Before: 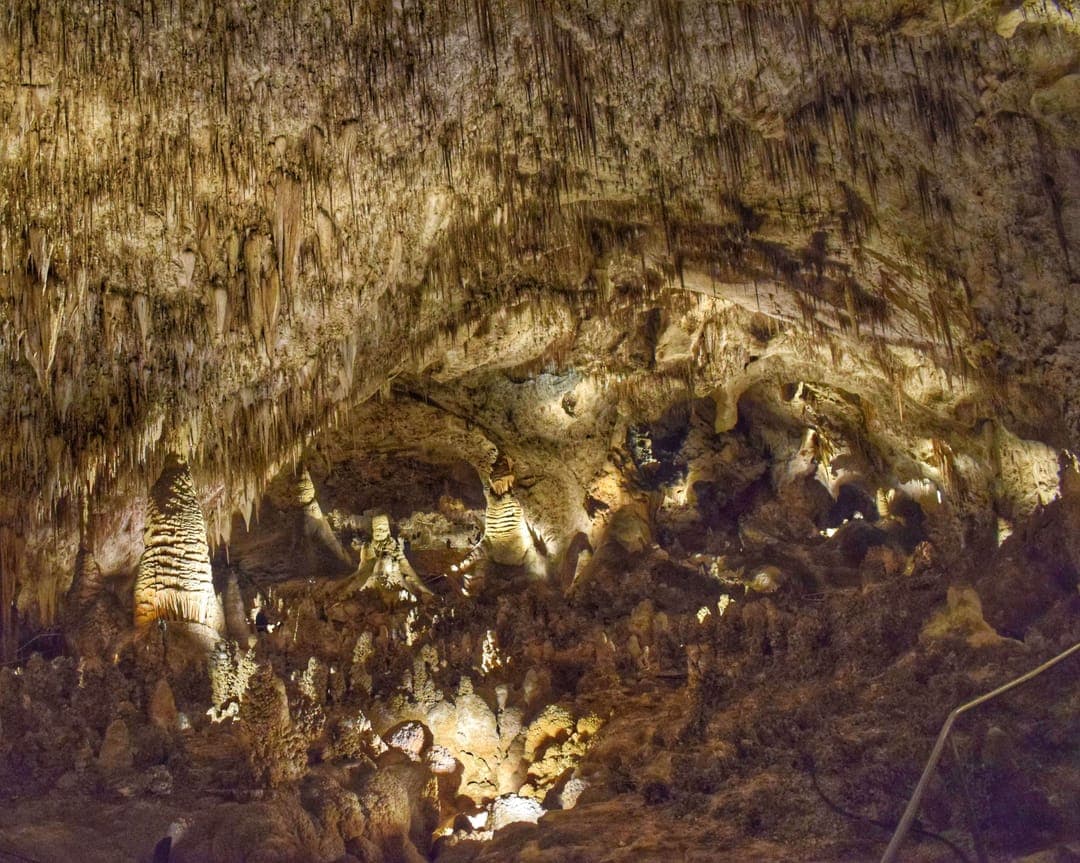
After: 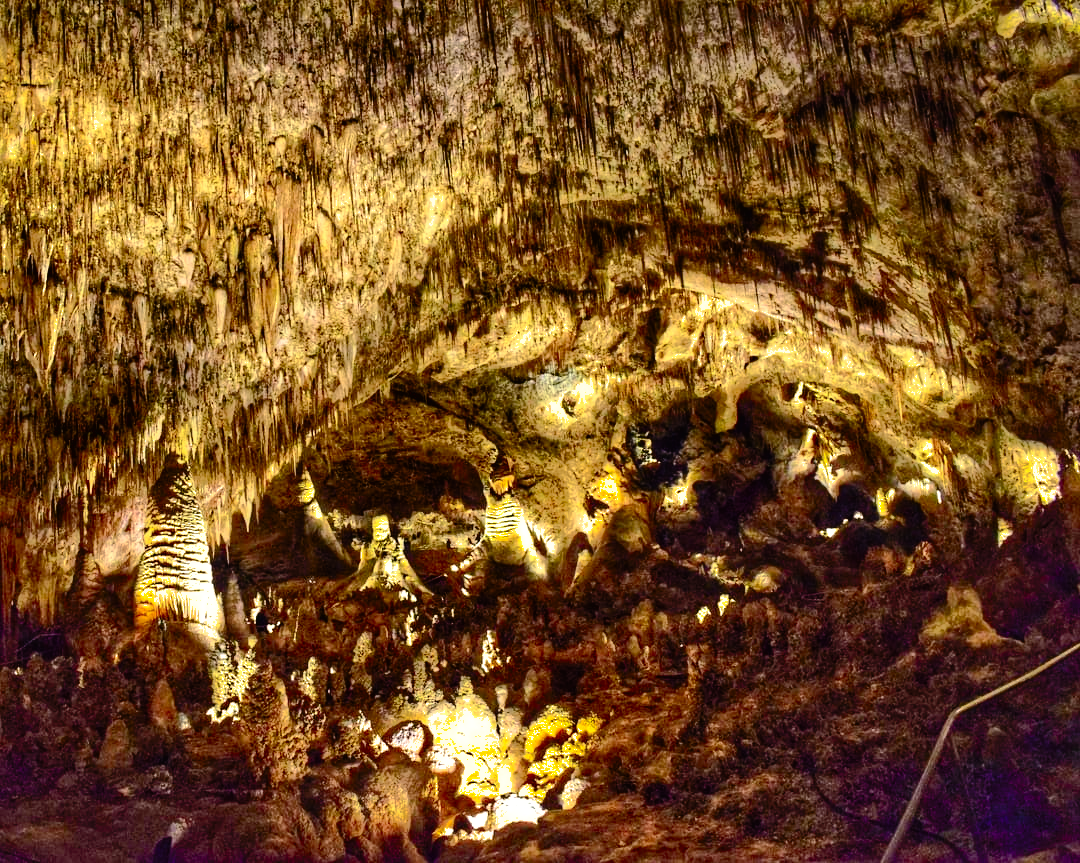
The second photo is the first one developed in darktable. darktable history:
shadows and highlights: shadows 25.15, highlights -71.16
contrast brightness saturation: contrast 0.411, brightness 0.097, saturation 0.212
levels: levels [0, 0.397, 0.955]
filmic rgb: black relative exposure -5.04 EV, white relative exposure 3.99 EV, threshold 3 EV, hardness 2.9, contrast 1.486, color science v6 (2022), enable highlight reconstruction true
